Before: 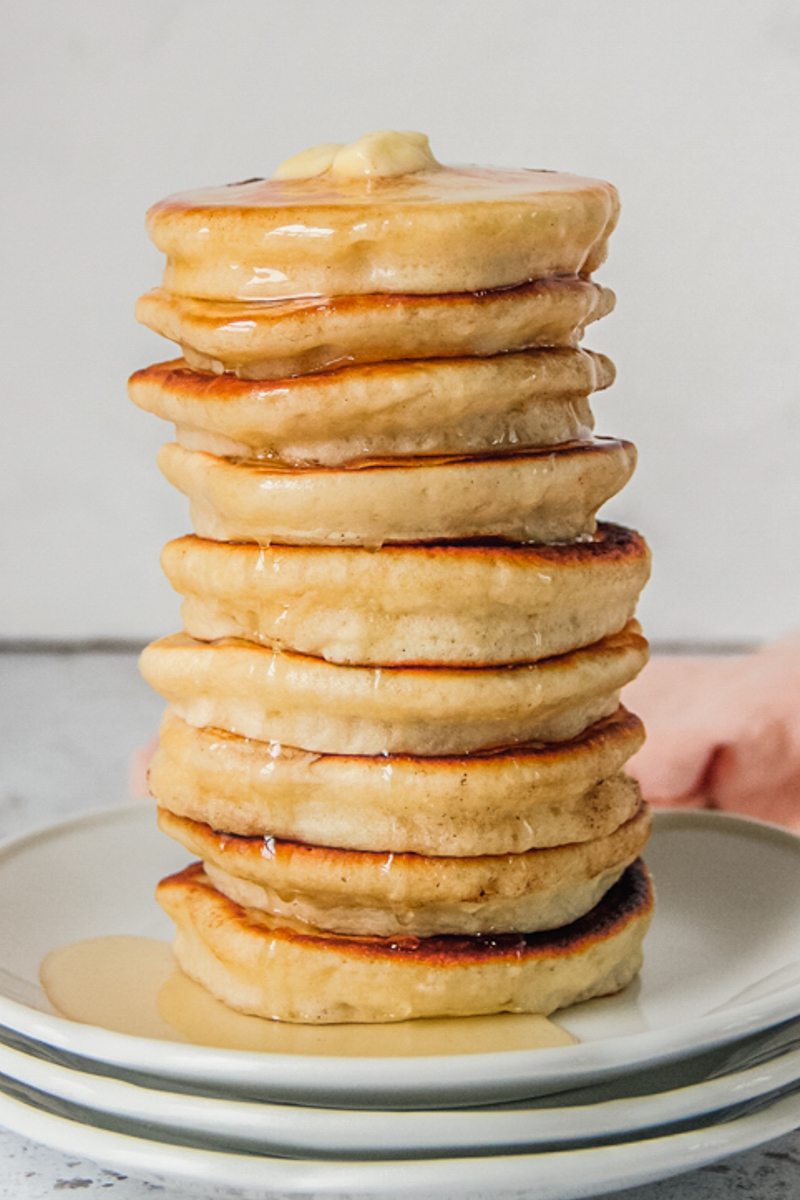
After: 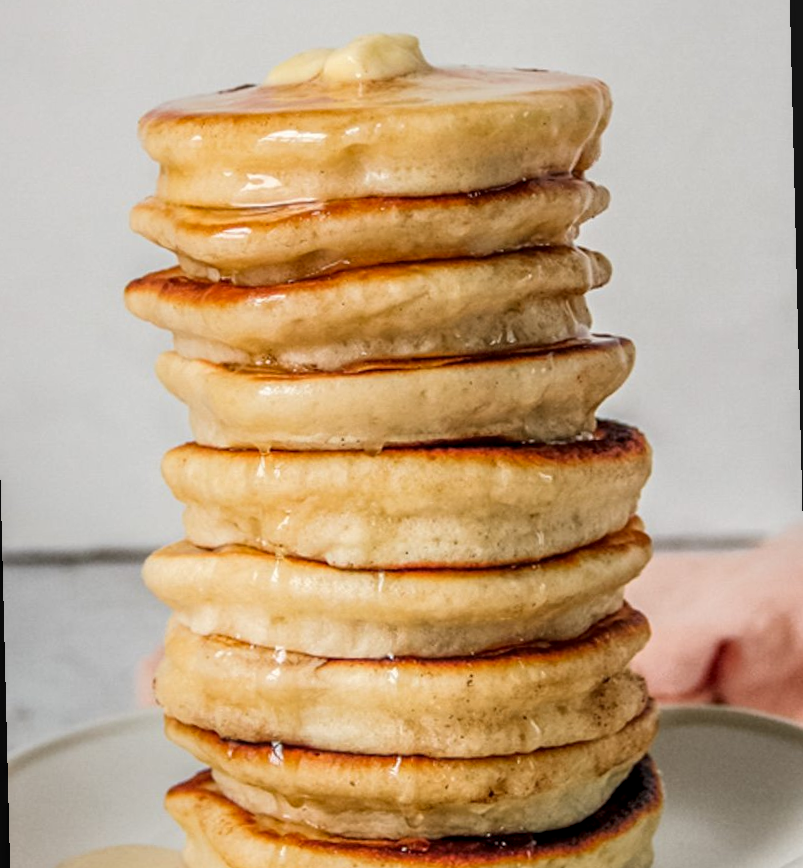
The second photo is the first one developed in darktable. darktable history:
local contrast: detail 130%
crop: top 5.667%, bottom 17.637%
rotate and perspective: rotation -1.42°, crop left 0.016, crop right 0.984, crop top 0.035, crop bottom 0.965
sharpen: radius 2.883, amount 0.868, threshold 47.523
